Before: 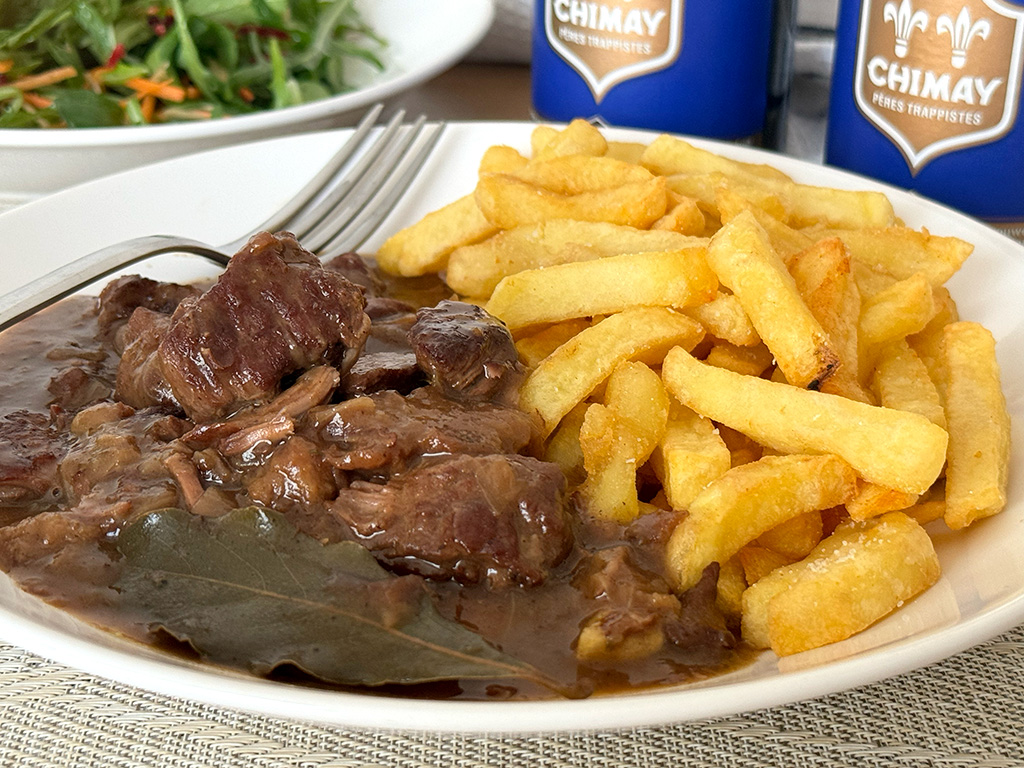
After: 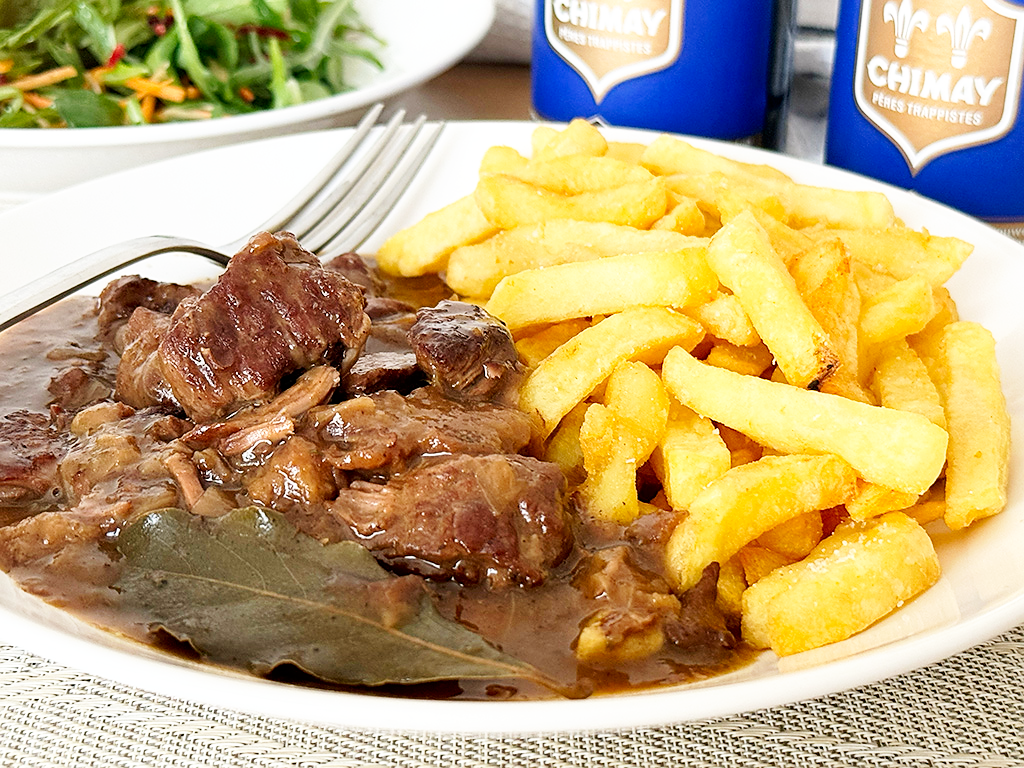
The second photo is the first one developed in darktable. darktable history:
base curve: curves: ch0 [(0, 0) (0.005, 0.002) (0.15, 0.3) (0.4, 0.7) (0.75, 0.95) (1, 1)], preserve colors none
sharpen: radius 1.455, amount 0.393, threshold 1.165
